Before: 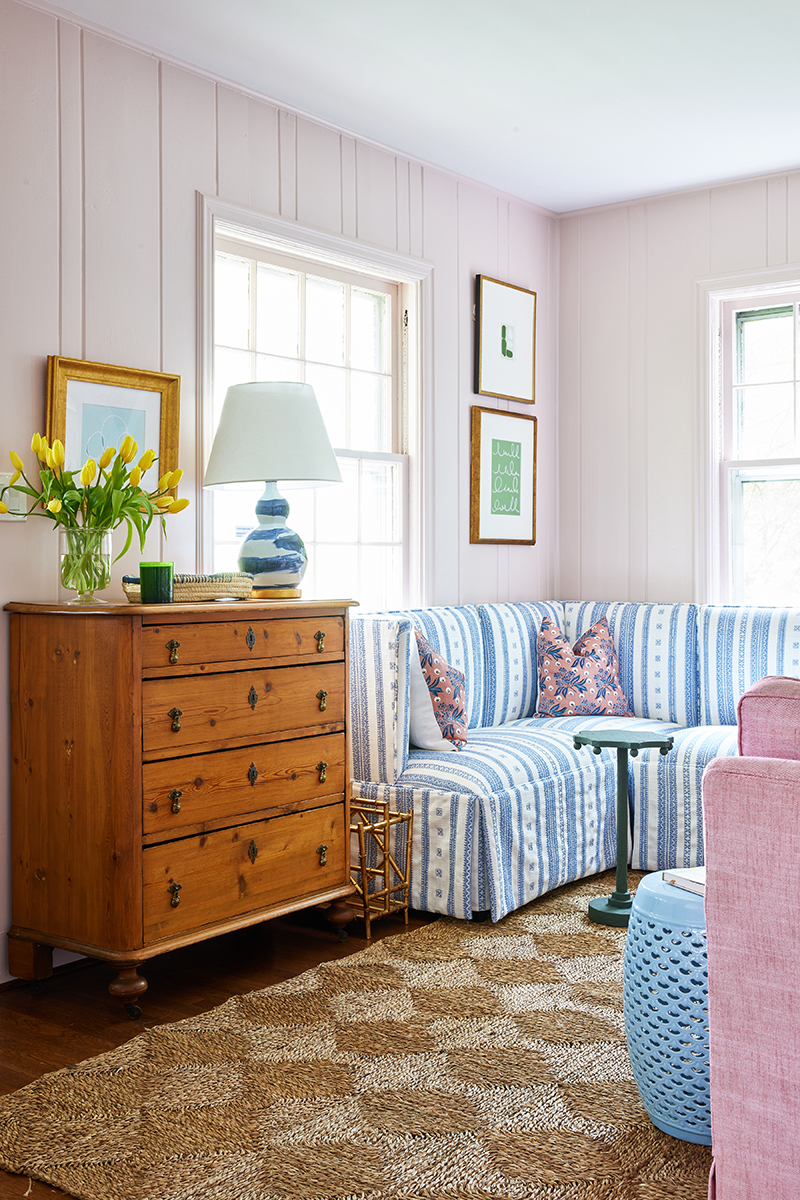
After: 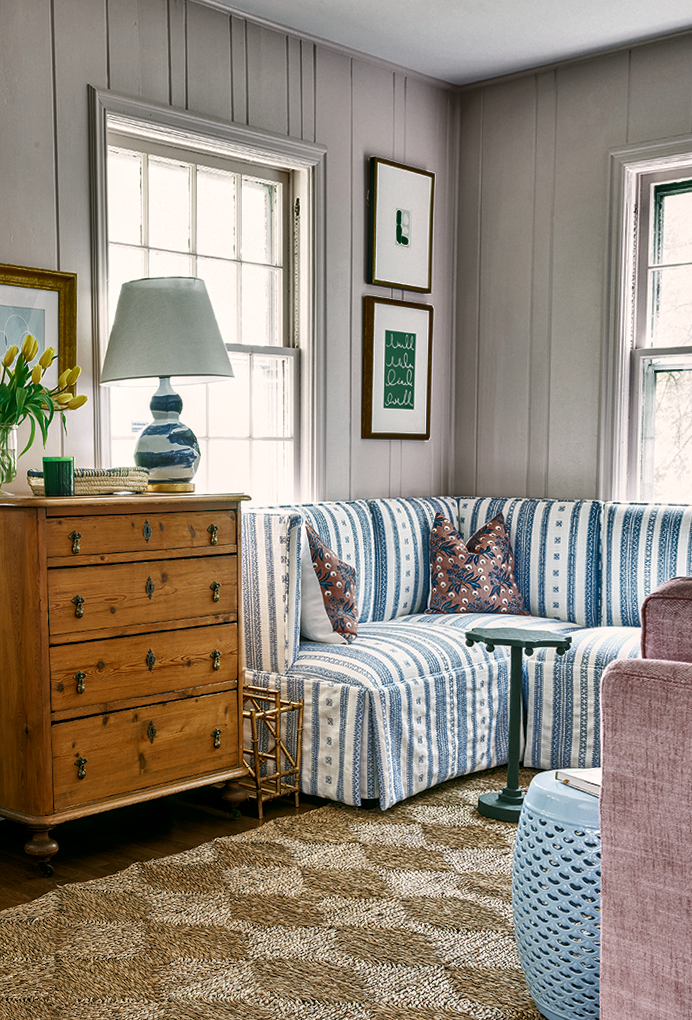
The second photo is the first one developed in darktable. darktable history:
rotate and perspective: rotation 0.062°, lens shift (vertical) 0.115, lens shift (horizontal) -0.133, crop left 0.047, crop right 0.94, crop top 0.061, crop bottom 0.94
color correction: highlights a* 4.02, highlights b* 4.98, shadows a* -7.55, shadows b* 4.98
shadows and highlights: shadows 24.5, highlights -78.15, soften with gaussian
crop and rotate: left 8.262%, top 9.226%
local contrast: on, module defaults
color zones: curves: ch0 [(0, 0.5) (0.125, 0.4) (0.25, 0.5) (0.375, 0.4) (0.5, 0.4) (0.625, 0.6) (0.75, 0.6) (0.875, 0.5)]; ch1 [(0, 0.35) (0.125, 0.45) (0.25, 0.35) (0.375, 0.35) (0.5, 0.35) (0.625, 0.35) (0.75, 0.45) (0.875, 0.35)]; ch2 [(0, 0.6) (0.125, 0.5) (0.25, 0.5) (0.375, 0.6) (0.5, 0.6) (0.625, 0.5) (0.75, 0.5) (0.875, 0.5)]
